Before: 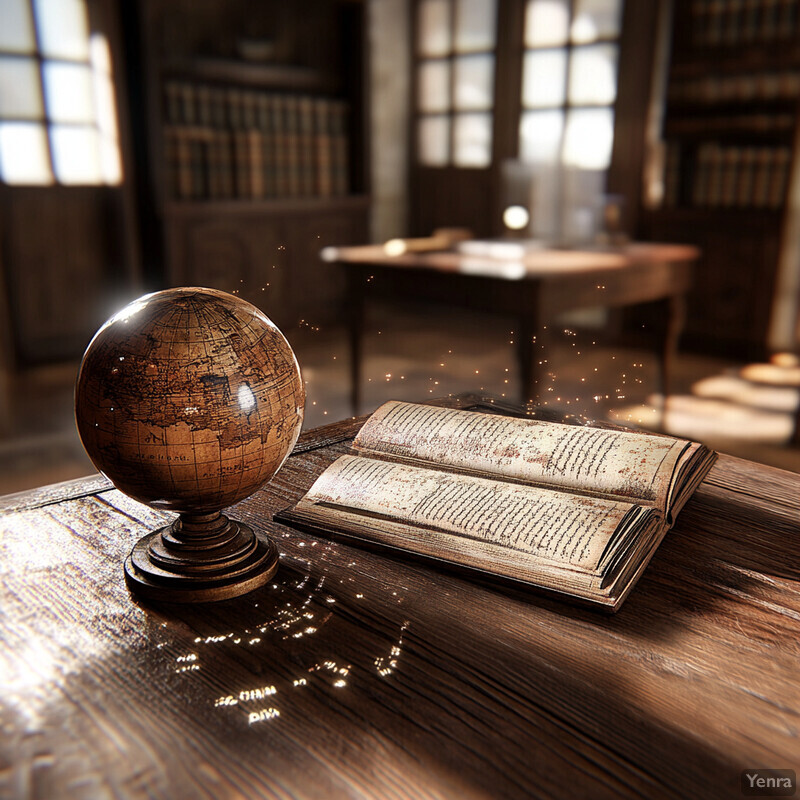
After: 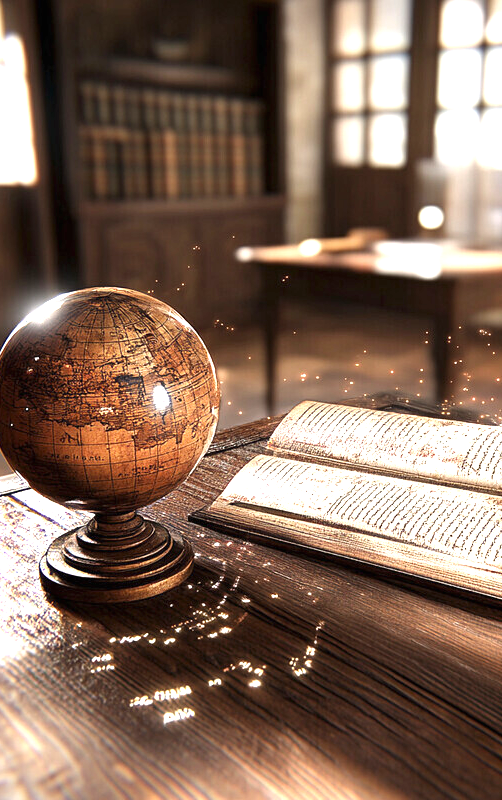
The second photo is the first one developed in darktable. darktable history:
exposure: black level correction 0, exposure 1.198 EV, compensate exposure bias true, compensate highlight preservation false
crop: left 10.644%, right 26.528%
